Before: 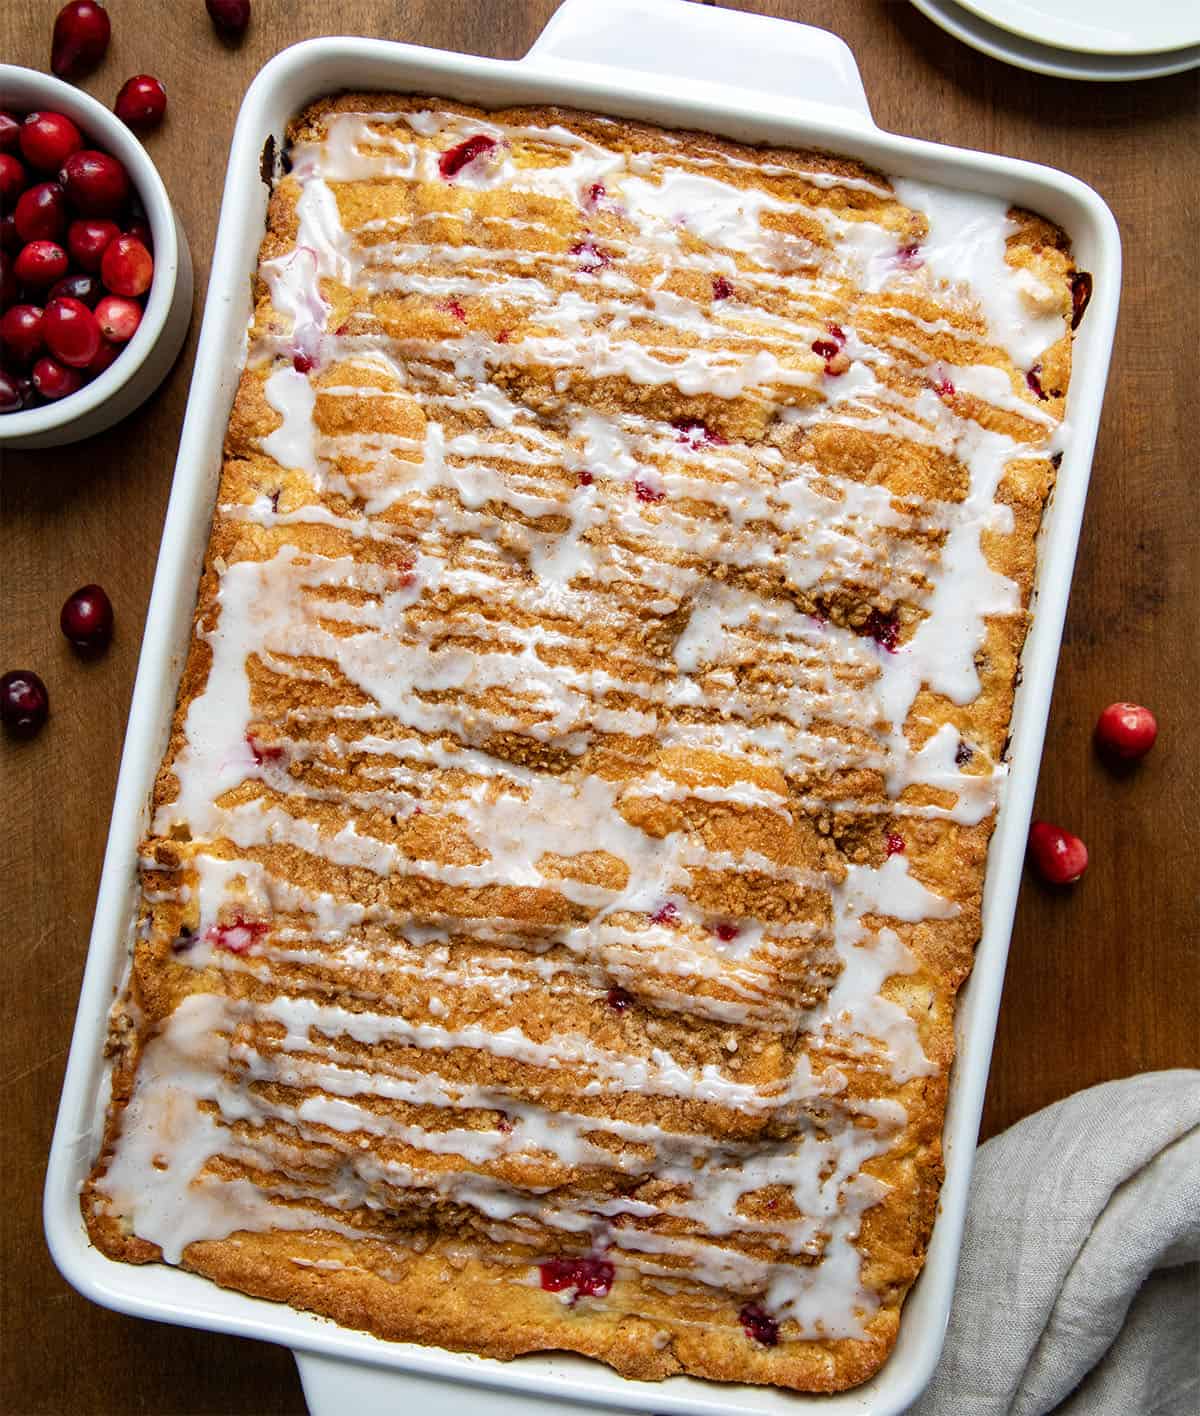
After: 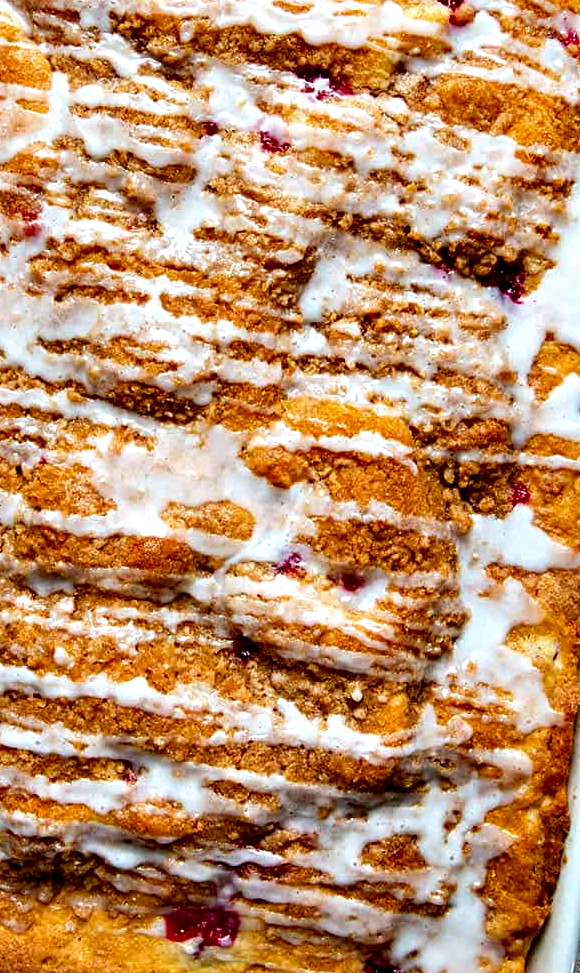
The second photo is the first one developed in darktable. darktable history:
crop: left 31.328%, top 24.78%, right 20.297%, bottom 6.481%
contrast equalizer: y [[0.6 ×6], [0.55 ×6], [0 ×6], [0 ×6], [0 ×6]]
